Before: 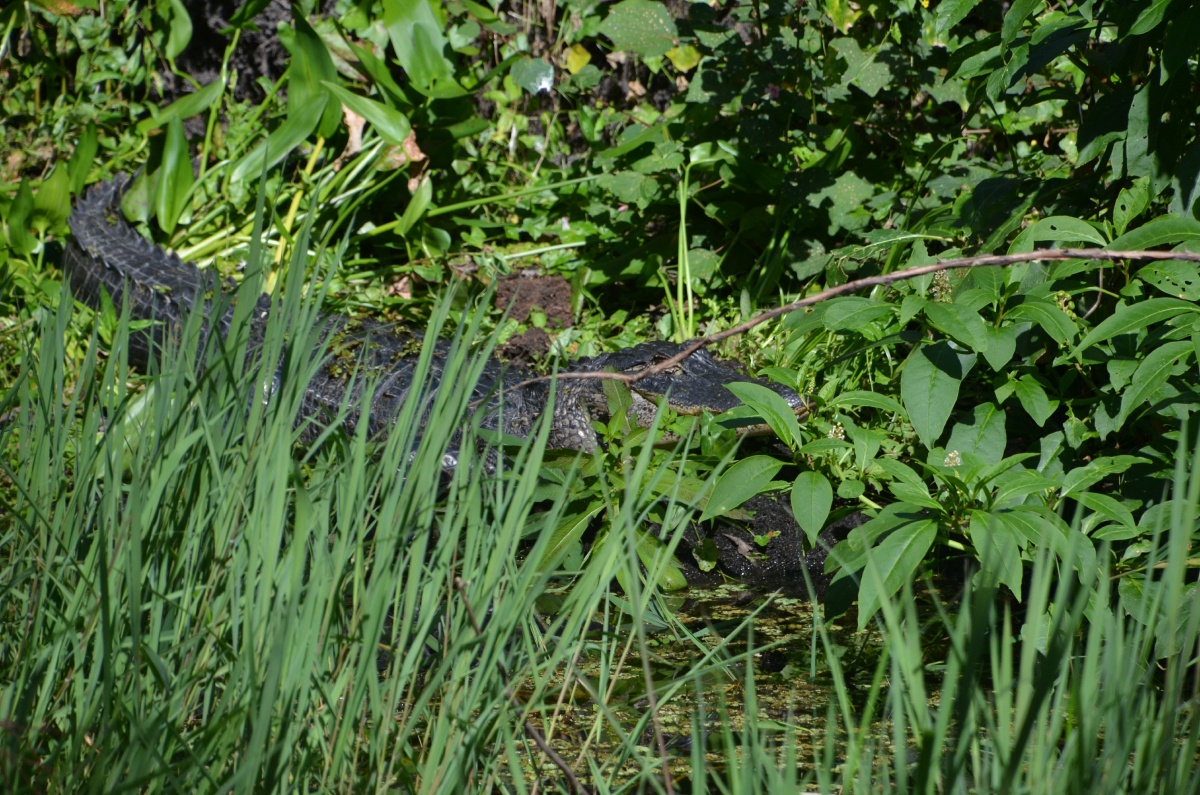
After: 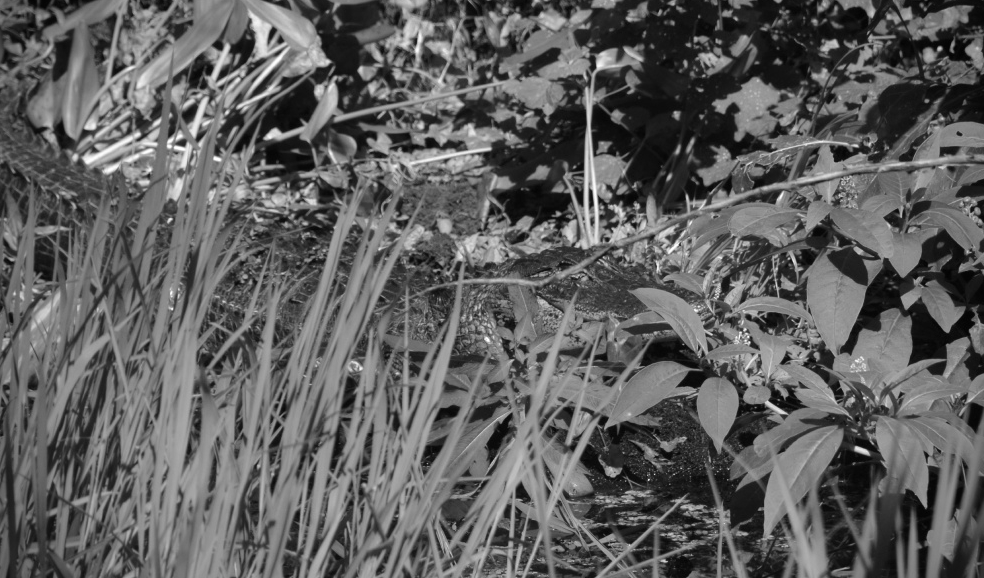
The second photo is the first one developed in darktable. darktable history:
crop: left 7.856%, top 11.836%, right 10.12%, bottom 15.387%
monochrome: a -6.99, b 35.61, size 1.4
levels: levels [0, 0.492, 0.984]
vignetting: fall-off start 88.03%, fall-off radius 24.9%
